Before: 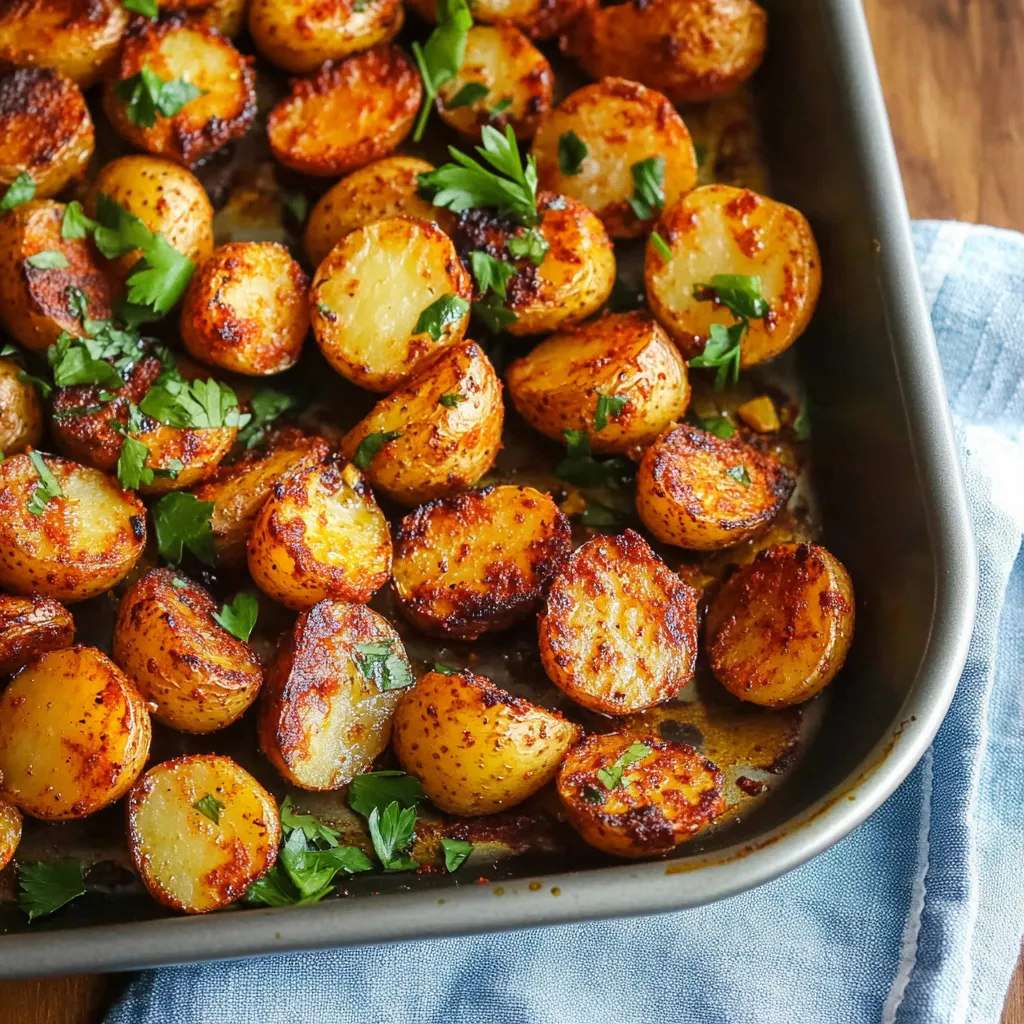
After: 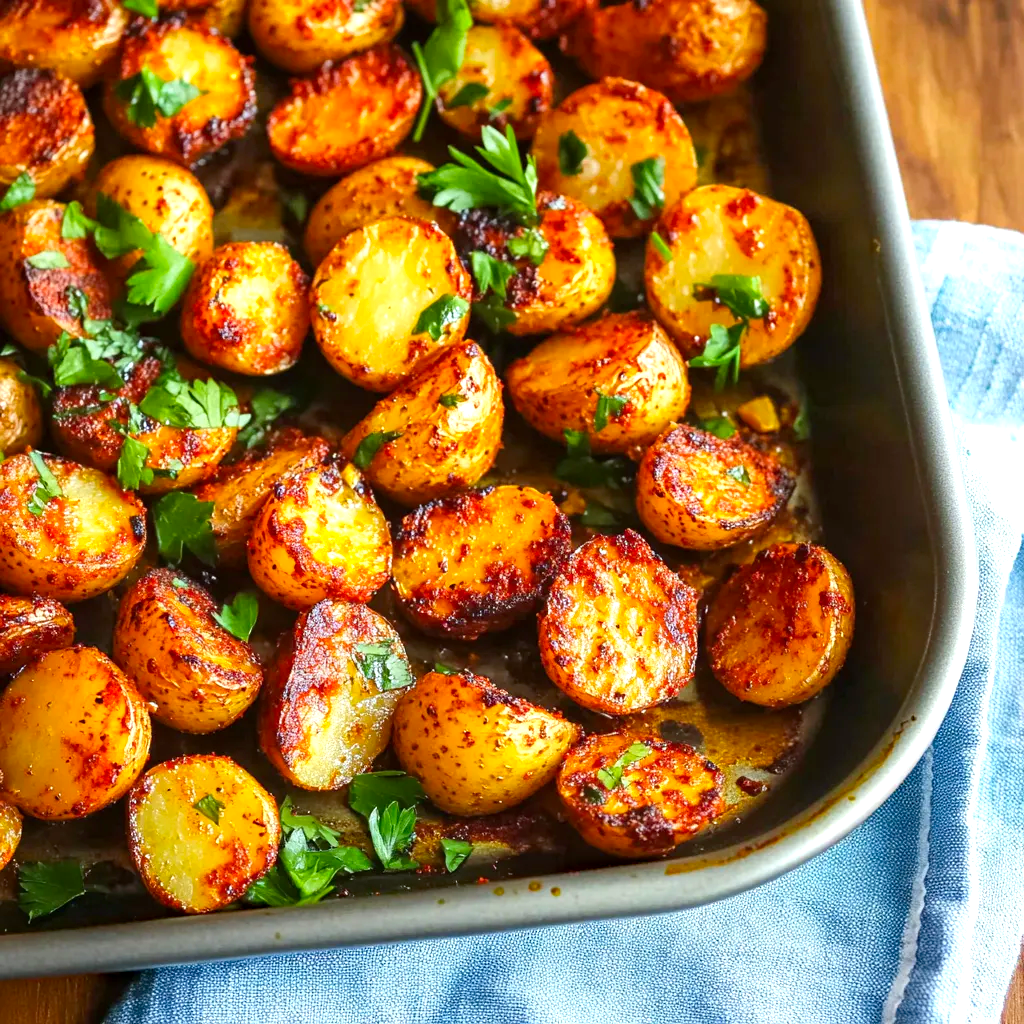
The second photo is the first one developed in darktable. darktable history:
contrast brightness saturation: saturation 0.18
exposure: exposure 0.564 EV, compensate highlight preservation false
color balance rgb: global vibrance 10%
white balance: red 0.978, blue 0.999
haze removal: compatibility mode true, adaptive false
